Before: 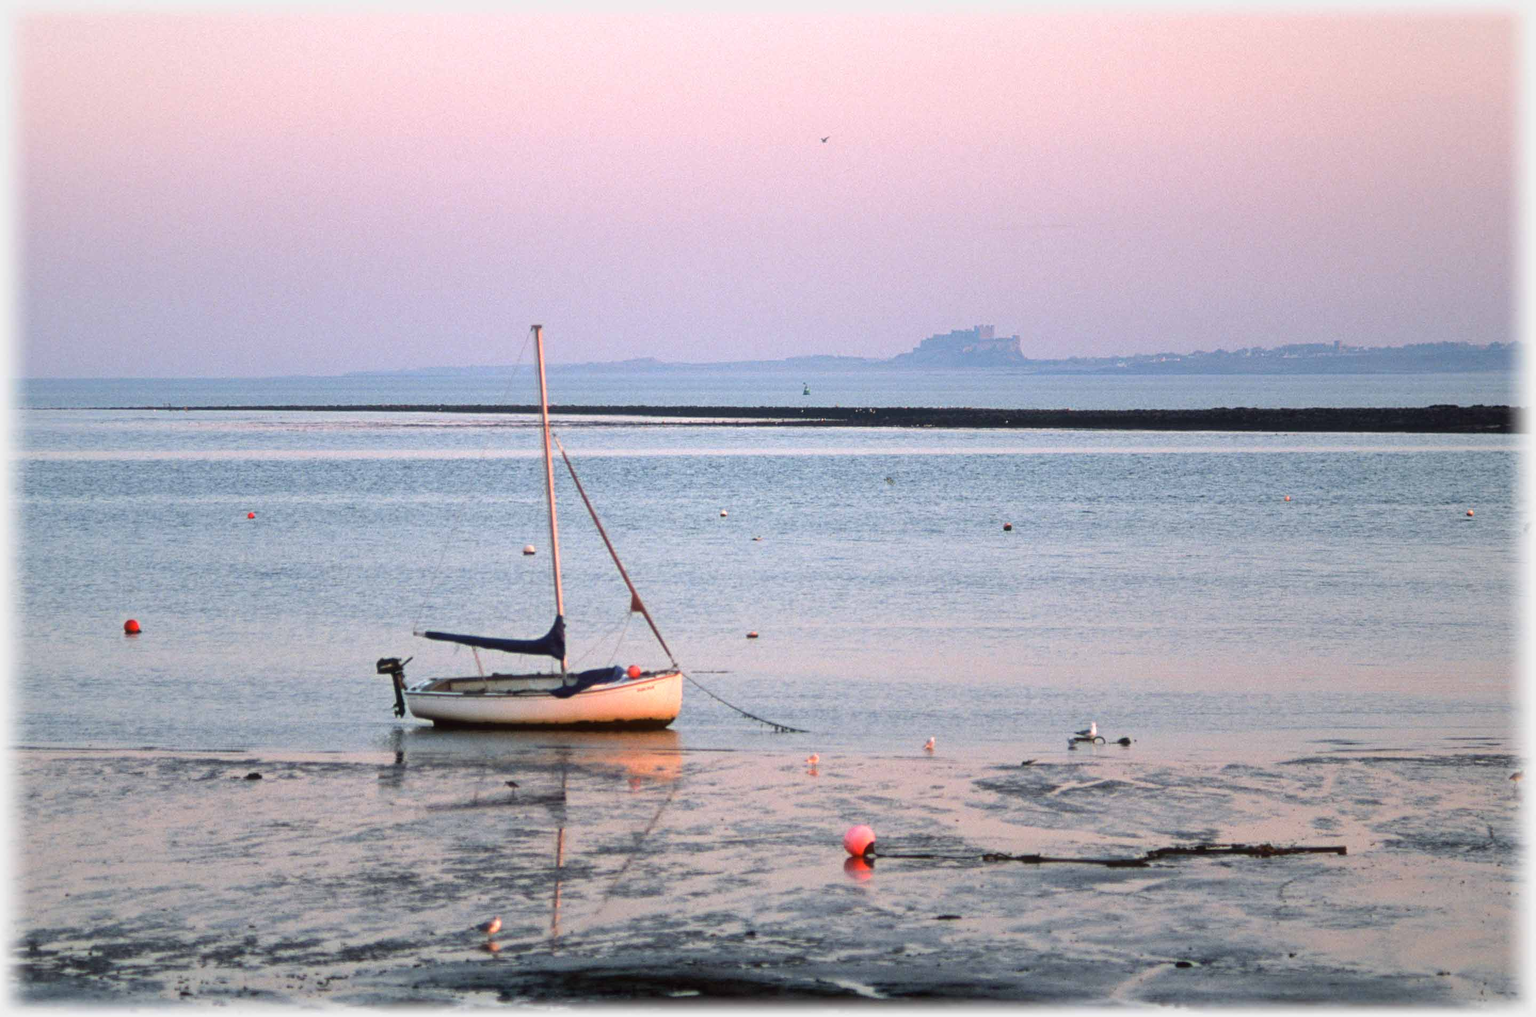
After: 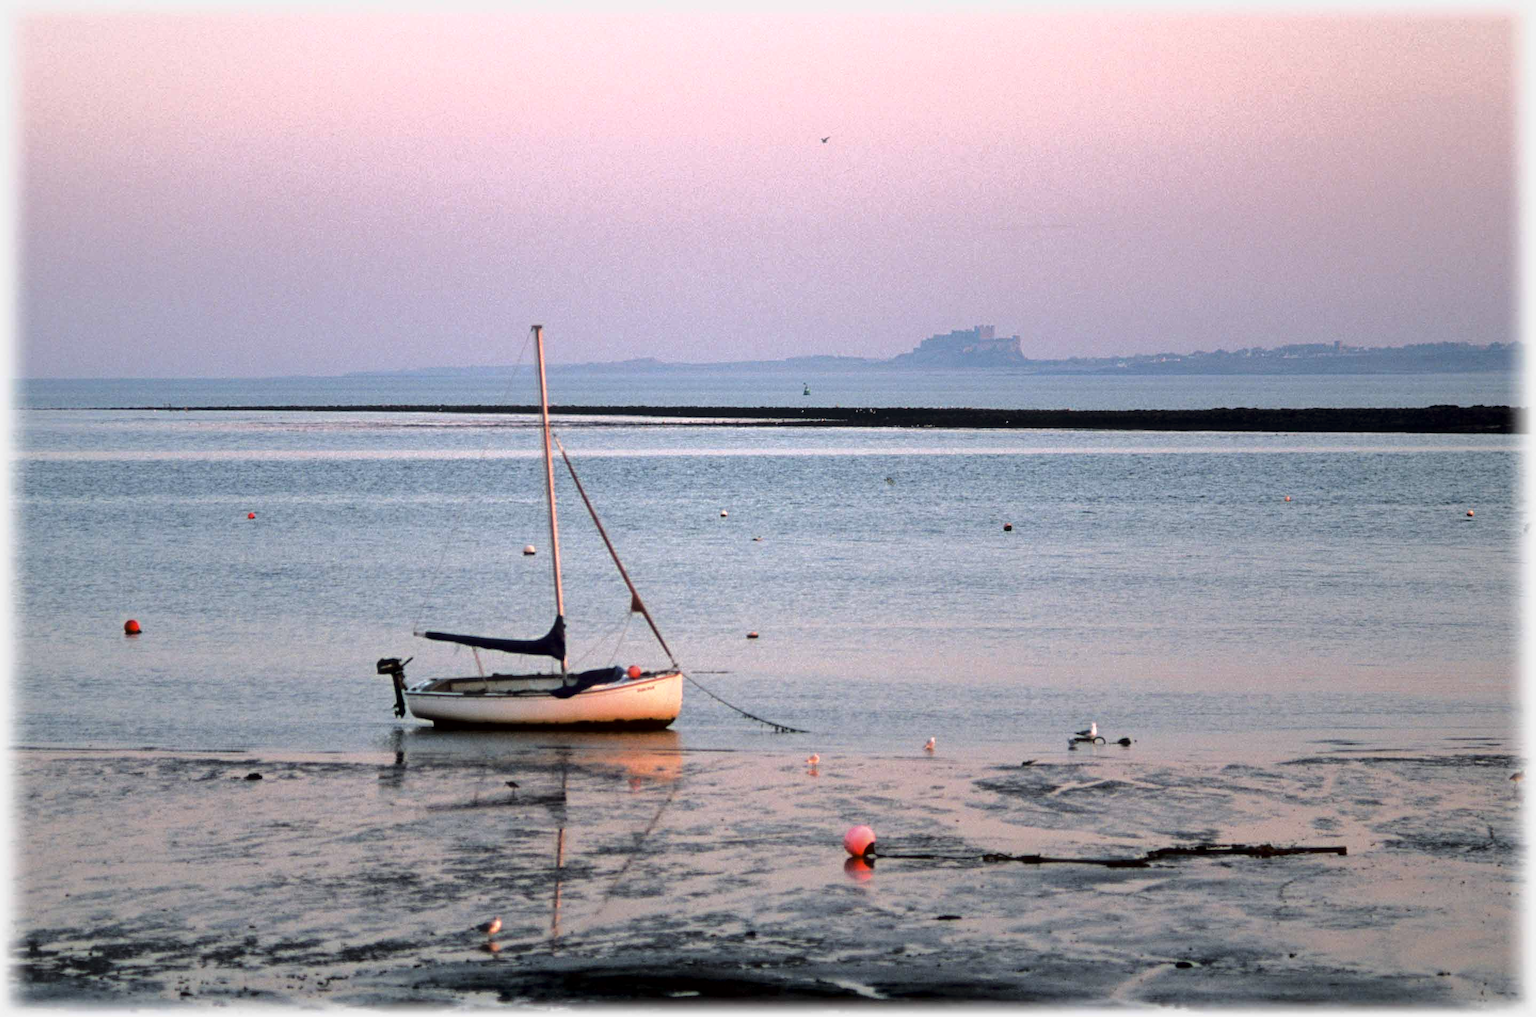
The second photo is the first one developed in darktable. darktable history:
exposure: black level correction 0.009, exposure 0.015 EV, compensate highlight preservation false
tone curve: curves: ch0 [(0, 0) (0.224, 0.12) (0.375, 0.296) (0.528, 0.472) (0.681, 0.634) (0.8, 0.766) (0.873, 0.877) (1, 1)], color space Lab, linked channels, preserve colors none
